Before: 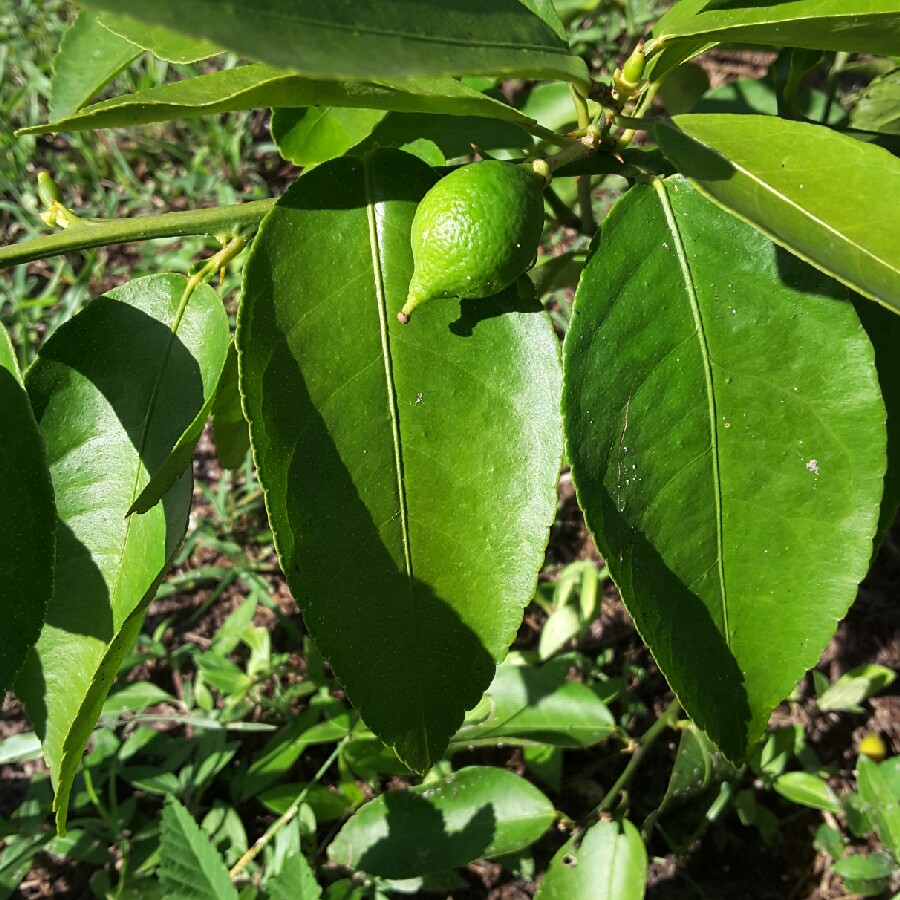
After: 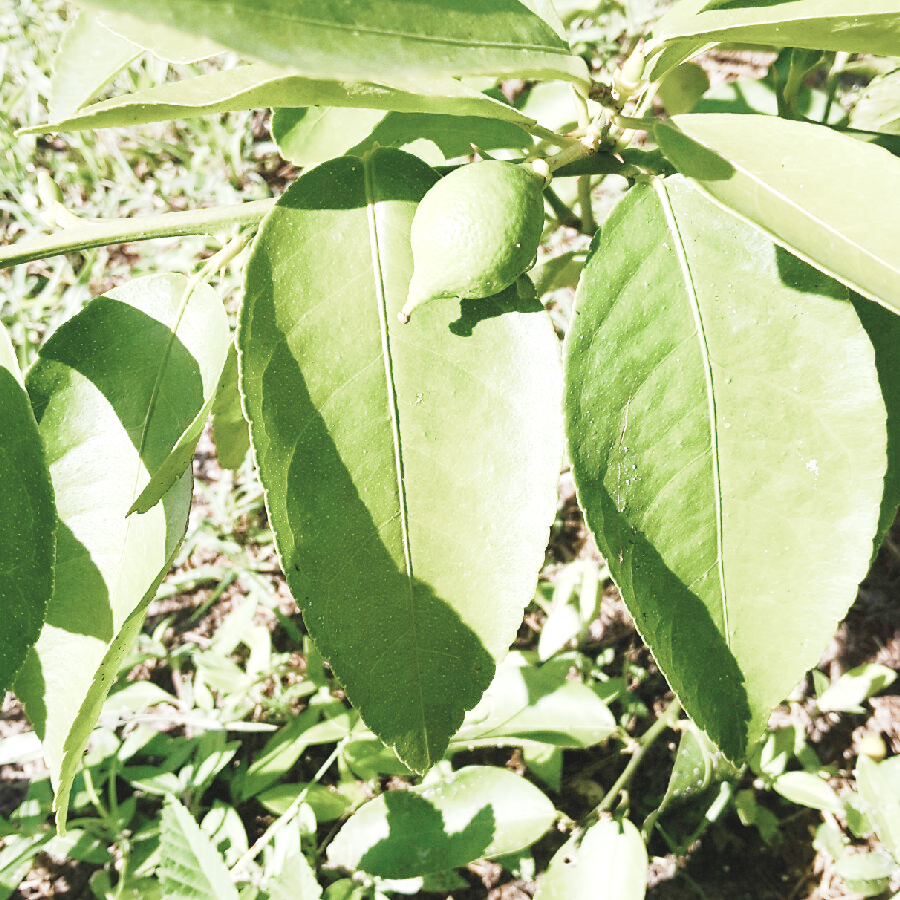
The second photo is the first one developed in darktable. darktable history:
base curve: curves: ch0 [(0, 0) (0.028, 0.03) (0.121, 0.232) (0.46, 0.748) (0.859, 0.968) (1, 1)], preserve colors none
exposure: black level correction 0.001, exposure 1.817 EV, compensate exposure bias true, compensate highlight preservation false
contrast brightness saturation: contrast -0.149, brightness 0.055, saturation -0.124
color correction: highlights b* 0.015, saturation 0.58
color balance rgb: highlights gain › chroma 1.099%, highlights gain › hue 60.27°, linear chroma grading › global chroma 15.201%, perceptual saturation grading › global saturation 0.021%, perceptual saturation grading › highlights -29.061%, perceptual saturation grading › mid-tones 29.366%, perceptual saturation grading › shadows 58.954%, global vibrance 14.847%
